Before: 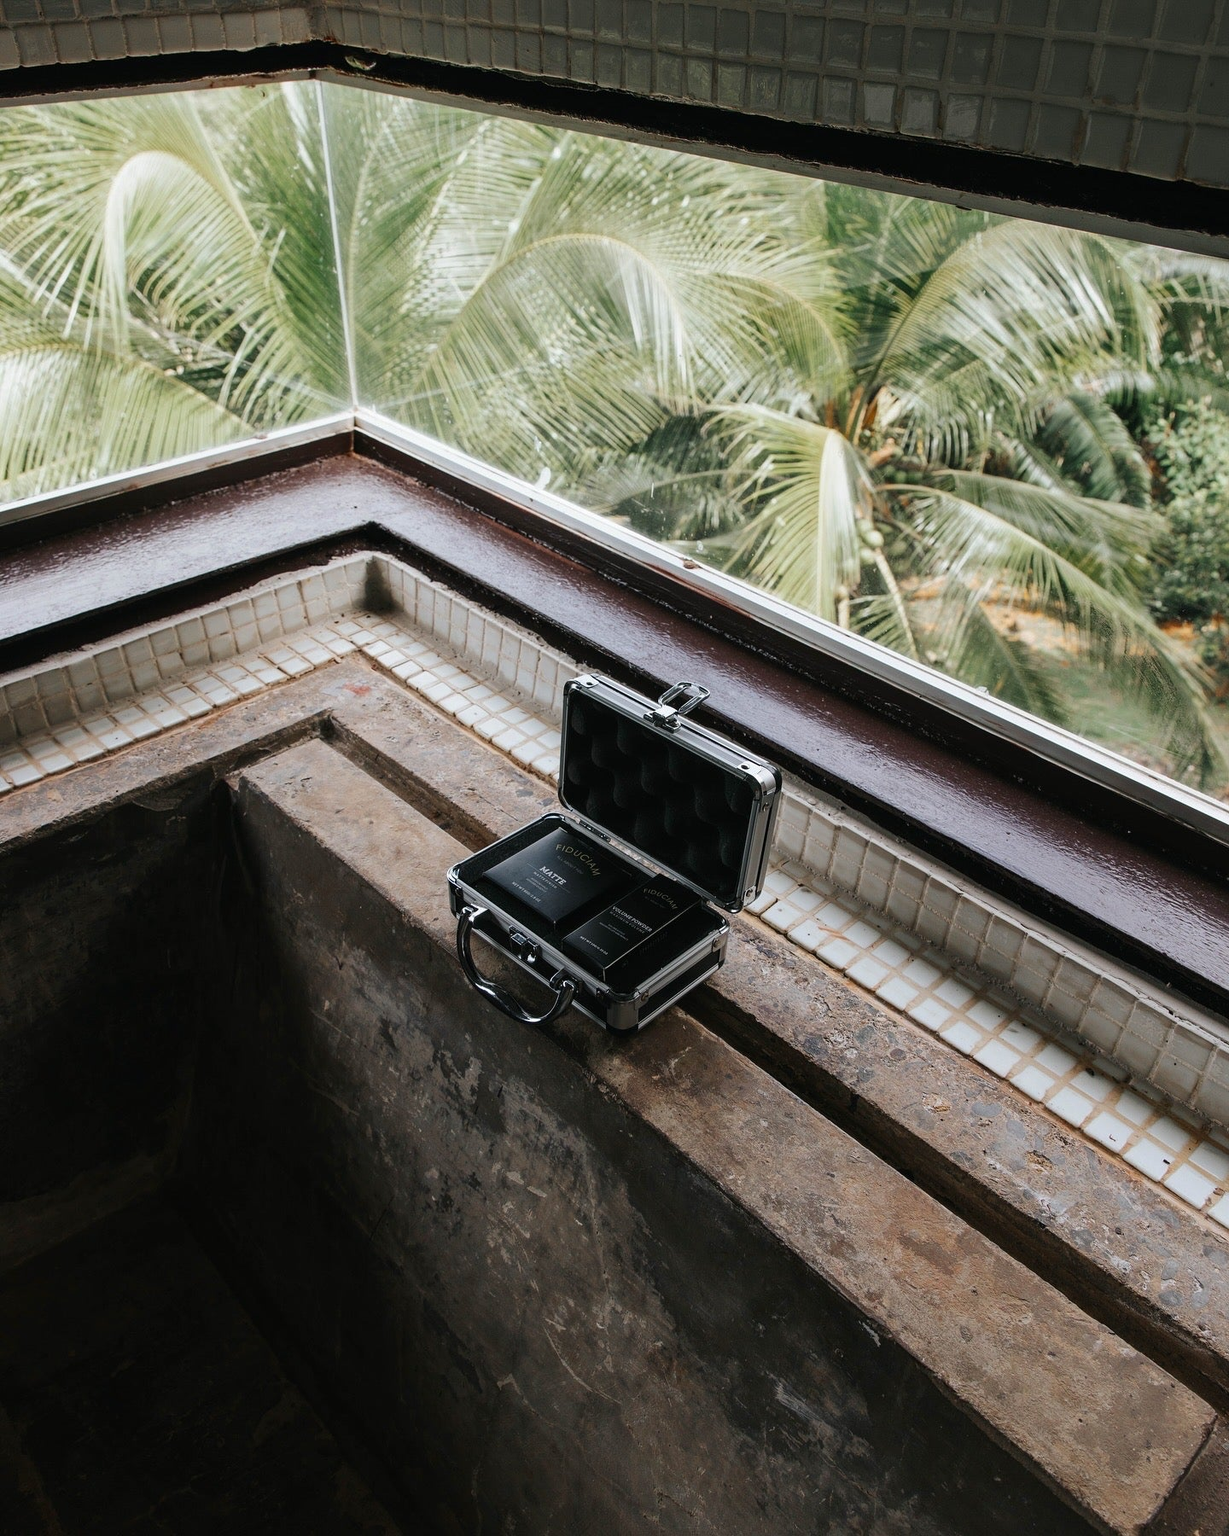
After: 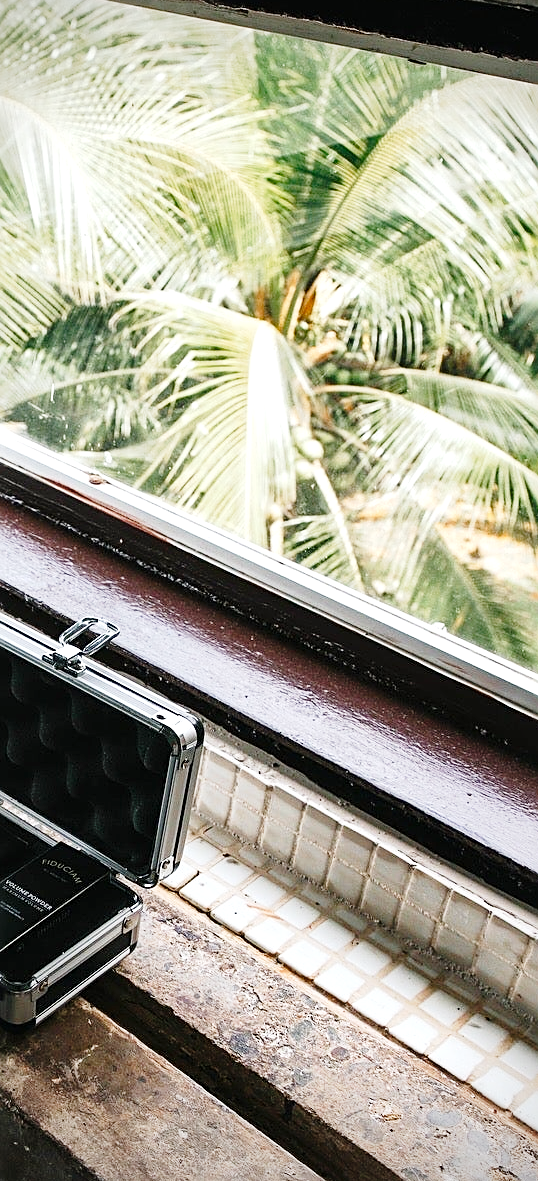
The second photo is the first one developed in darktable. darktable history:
tone curve: curves: ch0 [(0, 0) (0.003, 0.003) (0.011, 0.01) (0.025, 0.023) (0.044, 0.041) (0.069, 0.064) (0.1, 0.094) (0.136, 0.143) (0.177, 0.205) (0.224, 0.281) (0.277, 0.367) (0.335, 0.457) (0.399, 0.542) (0.468, 0.629) (0.543, 0.711) (0.623, 0.788) (0.709, 0.863) (0.801, 0.912) (0.898, 0.955) (1, 1)], preserve colors none
local contrast: mode bilateral grid, contrast 20, coarseness 50, detail 132%, midtone range 0.2
exposure: black level correction 0, exposure 0.498 EV, compensate exposure bias true, compensate highlight preservation false
crop and rotate: left 49.486%, top 10.145%, right 13.122%, bottom 24.232%
sharpen: on, module defaults
contrast brightness saturation: saturation 0.097
vignetting: on, module defaults
